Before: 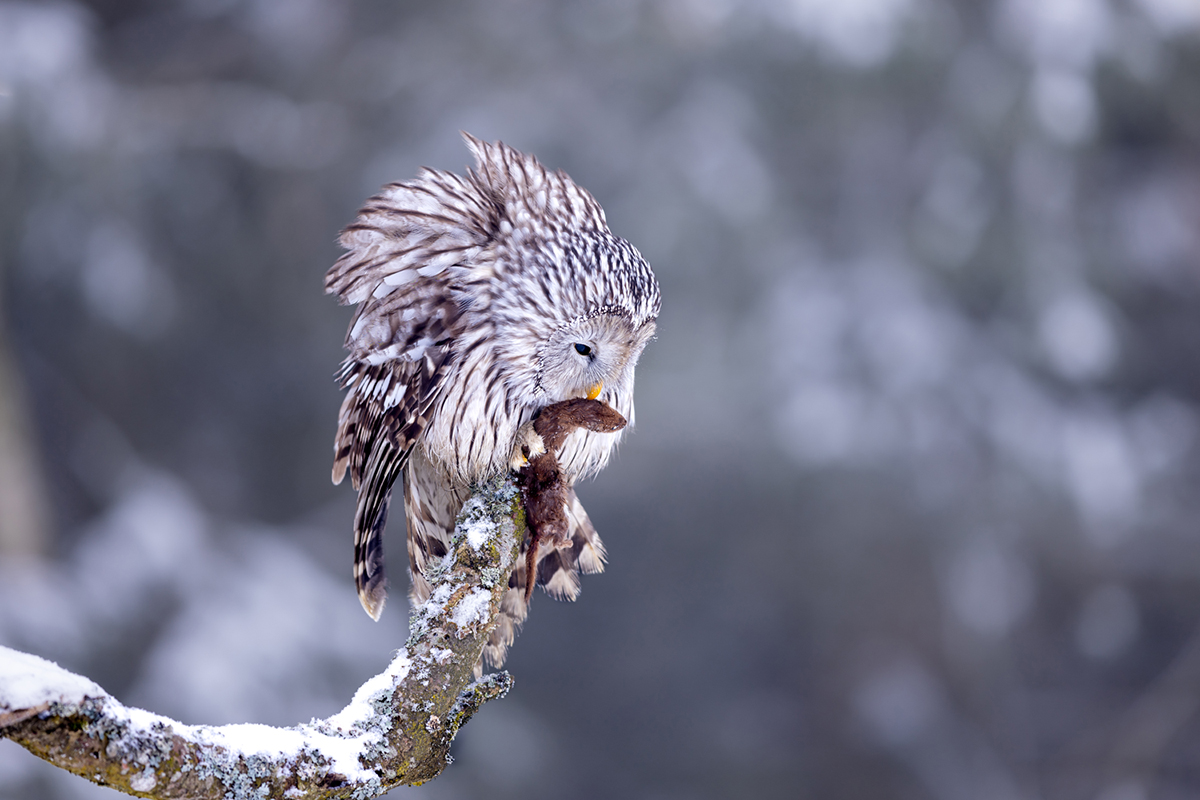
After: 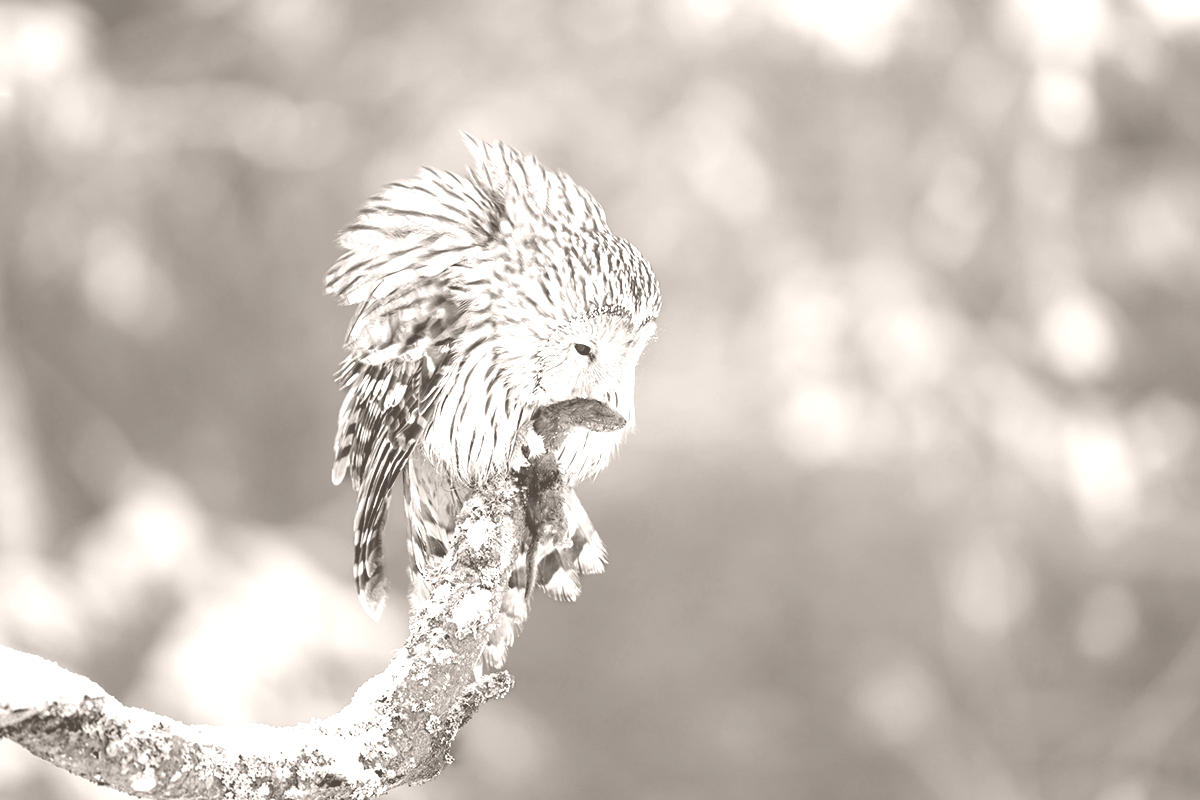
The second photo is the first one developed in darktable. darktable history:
colorize: hue 34.49°, saturation 35.33%, source mix 100%, lightness 55%, version 1
tone equalizer: on, module defaults
